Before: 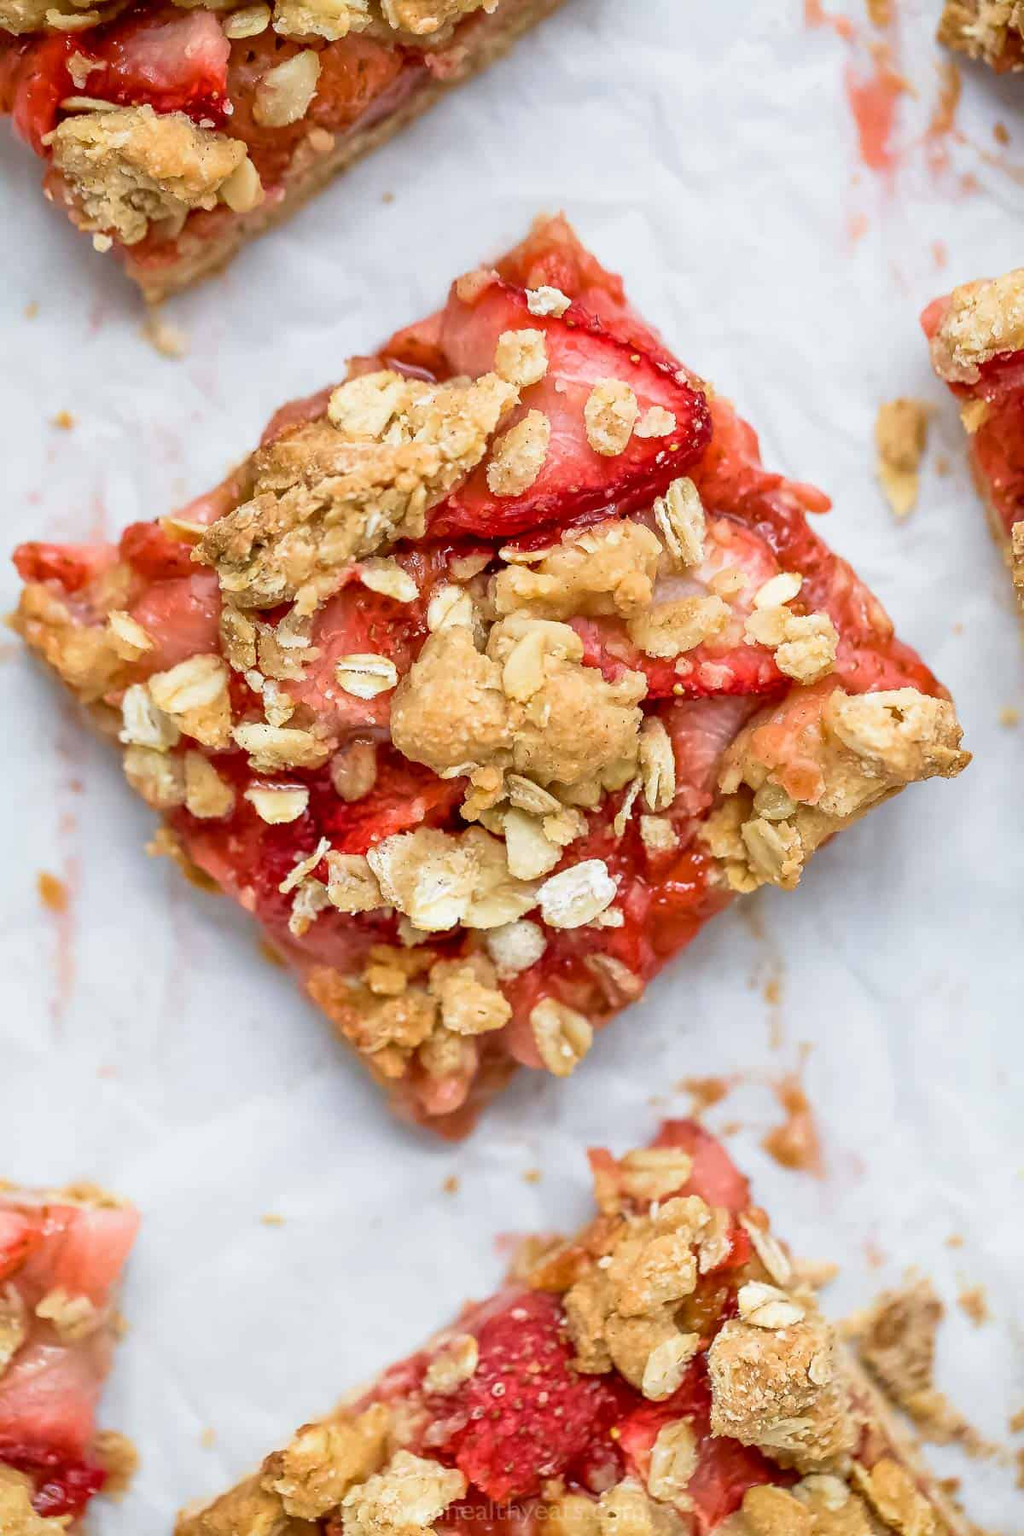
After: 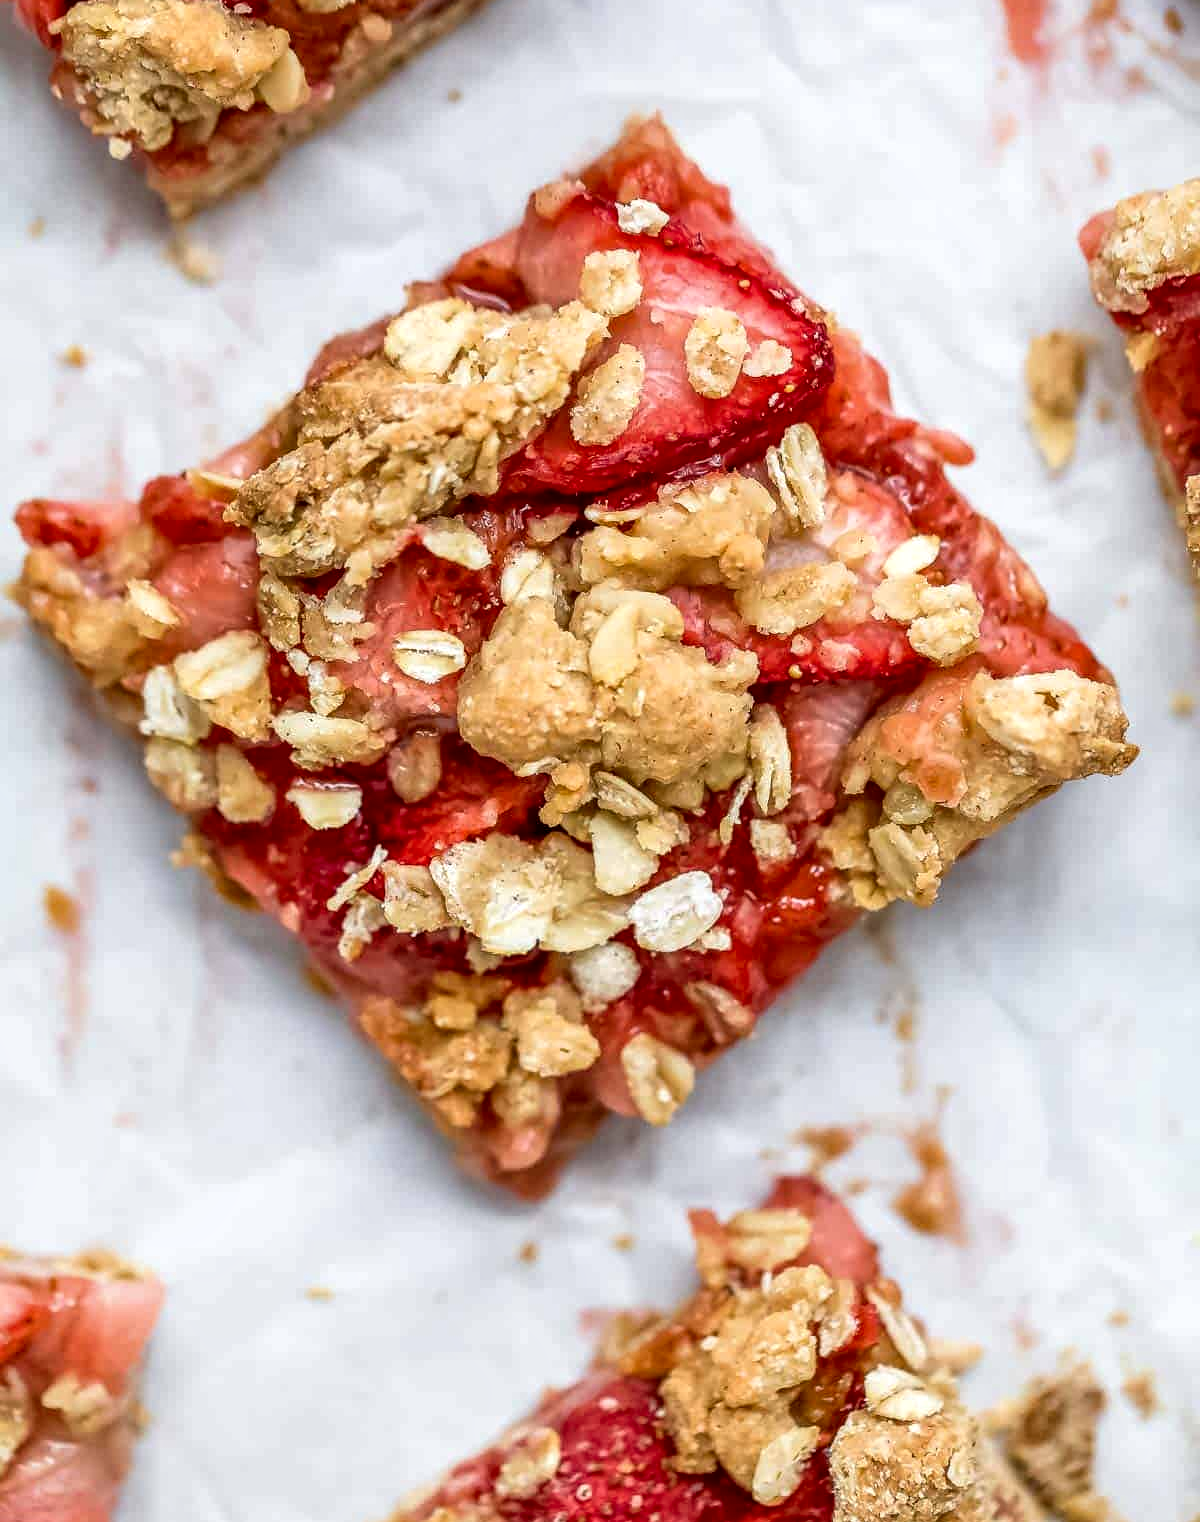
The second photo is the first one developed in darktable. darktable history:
local contrast: highlights 58%, detail 145%
crop: top 7.595%, bottom 7.84%
